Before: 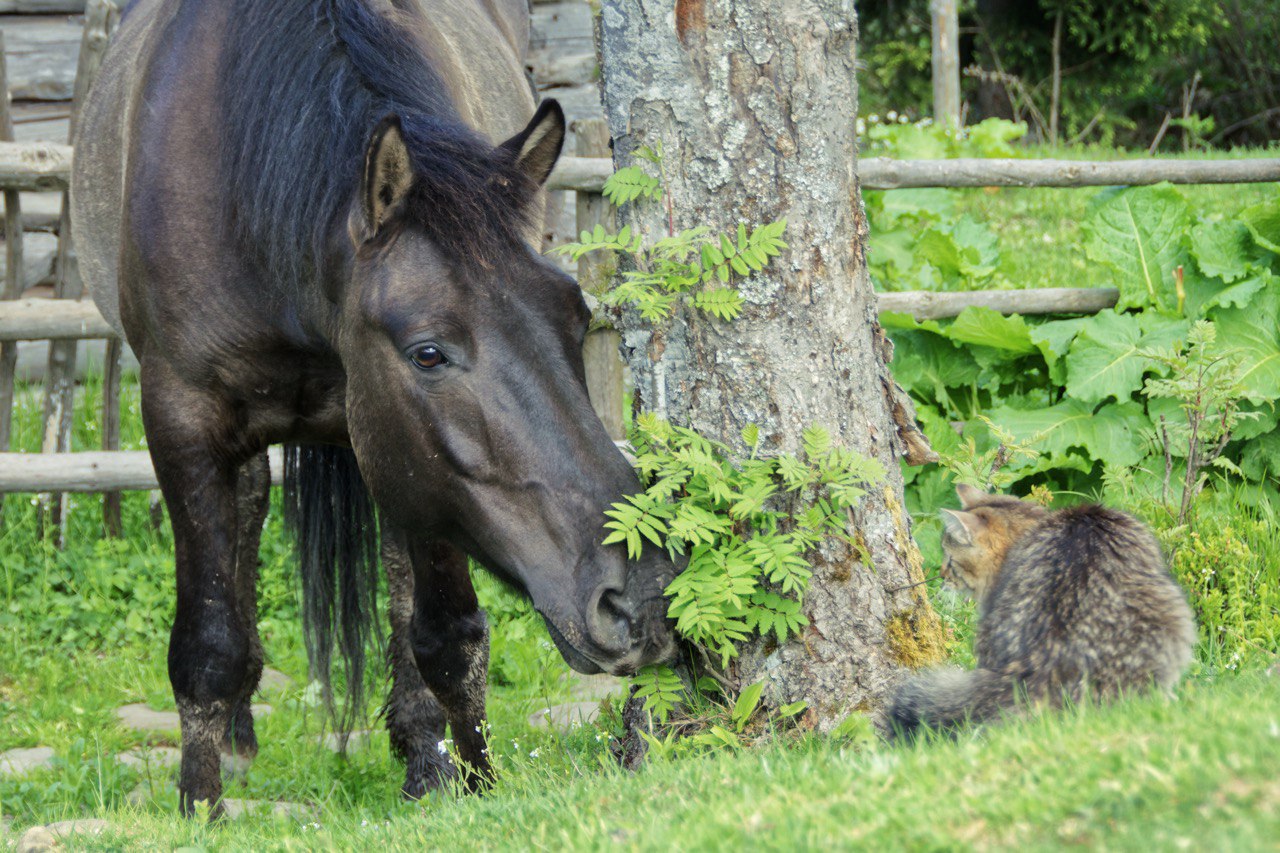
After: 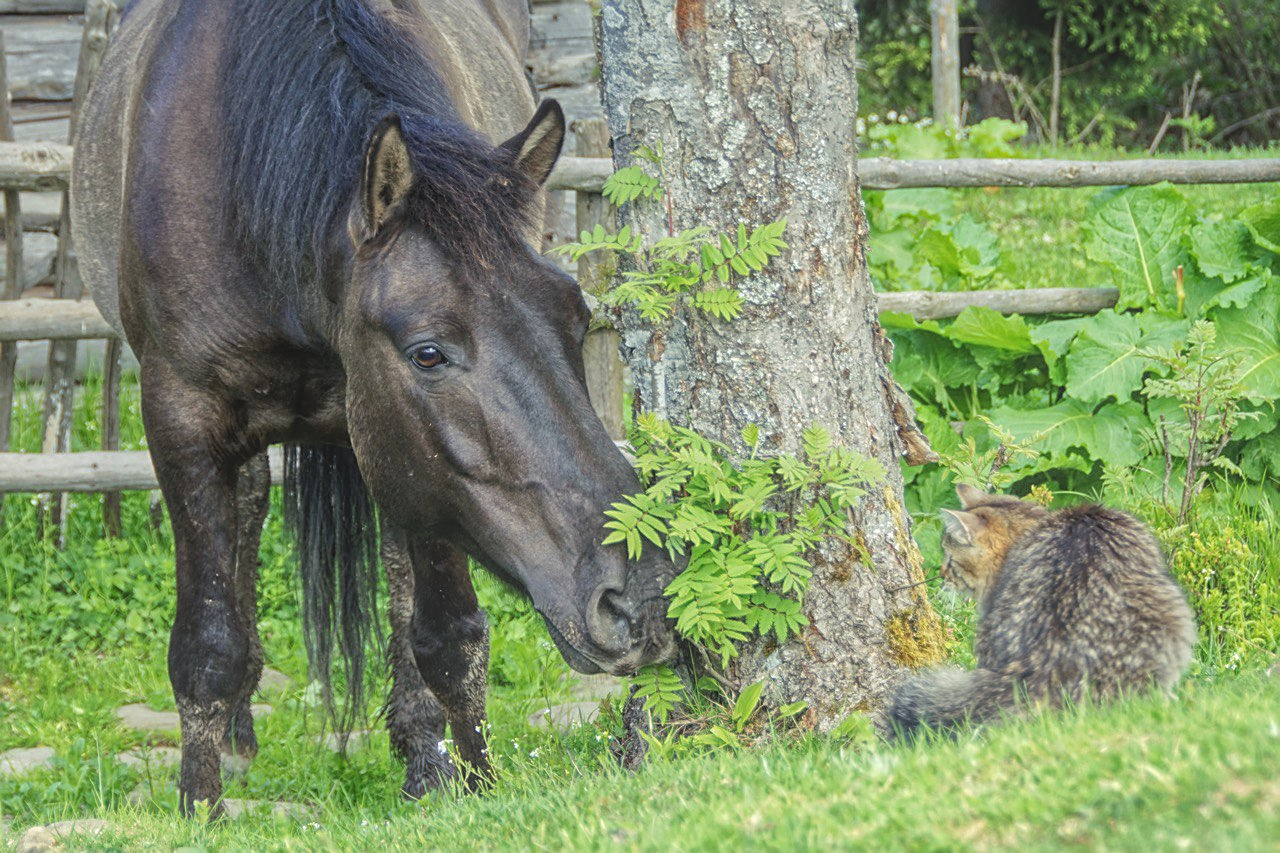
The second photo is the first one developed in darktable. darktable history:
local contrast: highlights 73%, shadows 15%, midtone range 0.197
sharpen: on, module defaults
tone equalizer: on, module defaults
